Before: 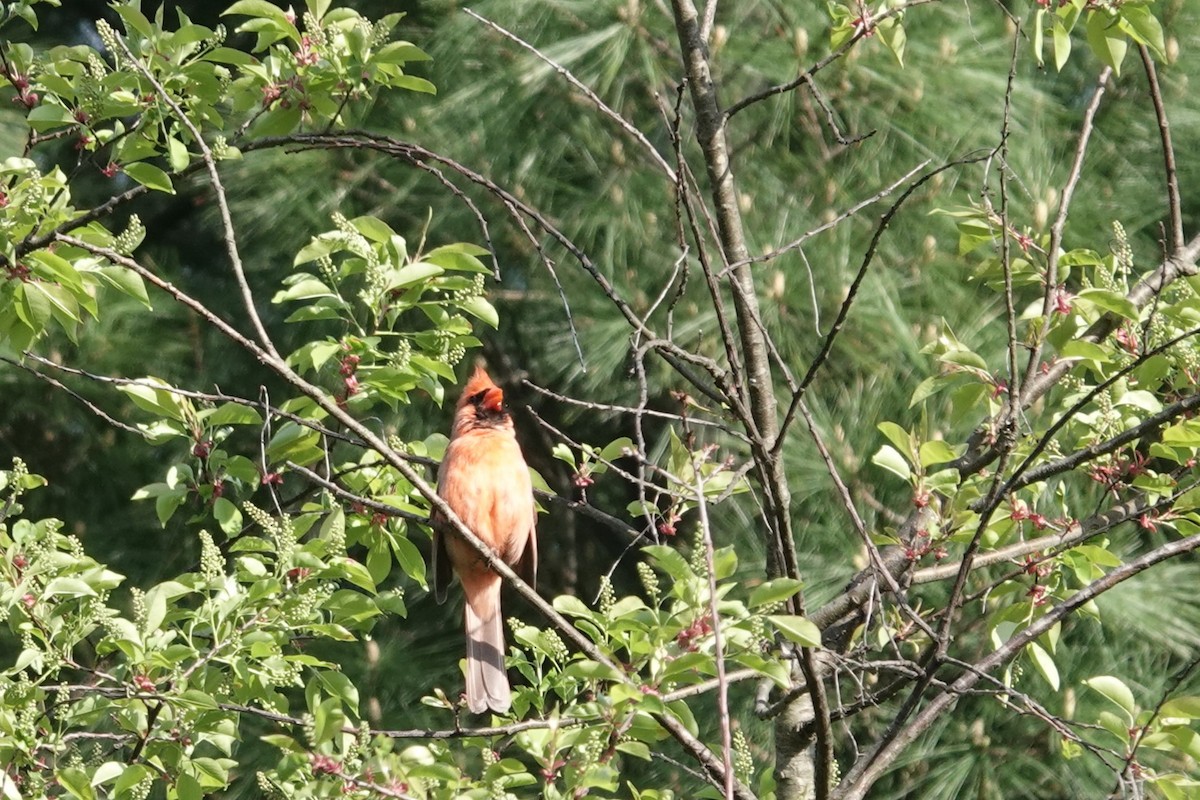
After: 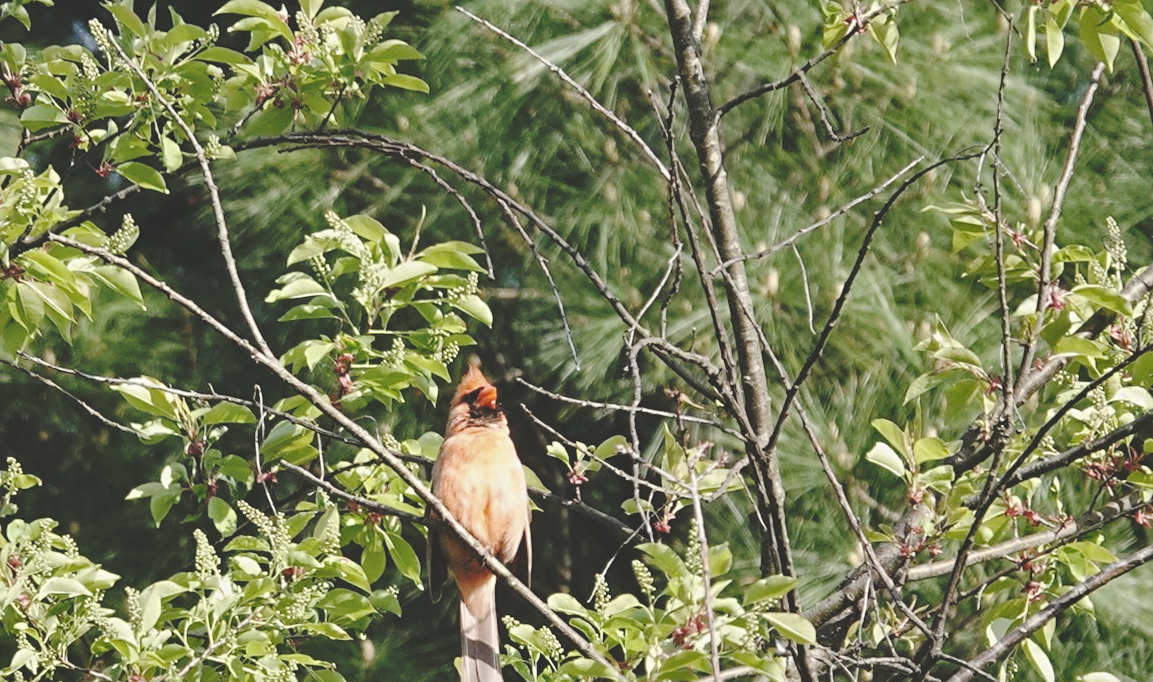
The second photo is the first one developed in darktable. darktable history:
crop and rotate: angle 0.2°, left 0.275%, right 3.127%, bottom 14.18%
shadows and highlights: white point adjustment -3.64, highlights -63.34, highlights color adjustment 42%, soften with gaussian
tone equalizer: on, module defaults
sharpen: radius 2.529, amount 0.323
color contrast: green-magenta contrast 0.81
base curve: curves: ch0 [(0, 0.024) (0.055, 0.065) (0.121, 0.166) (0.236, 0.319) (0.693, 0.726) (1, 1)], preserve colors none
